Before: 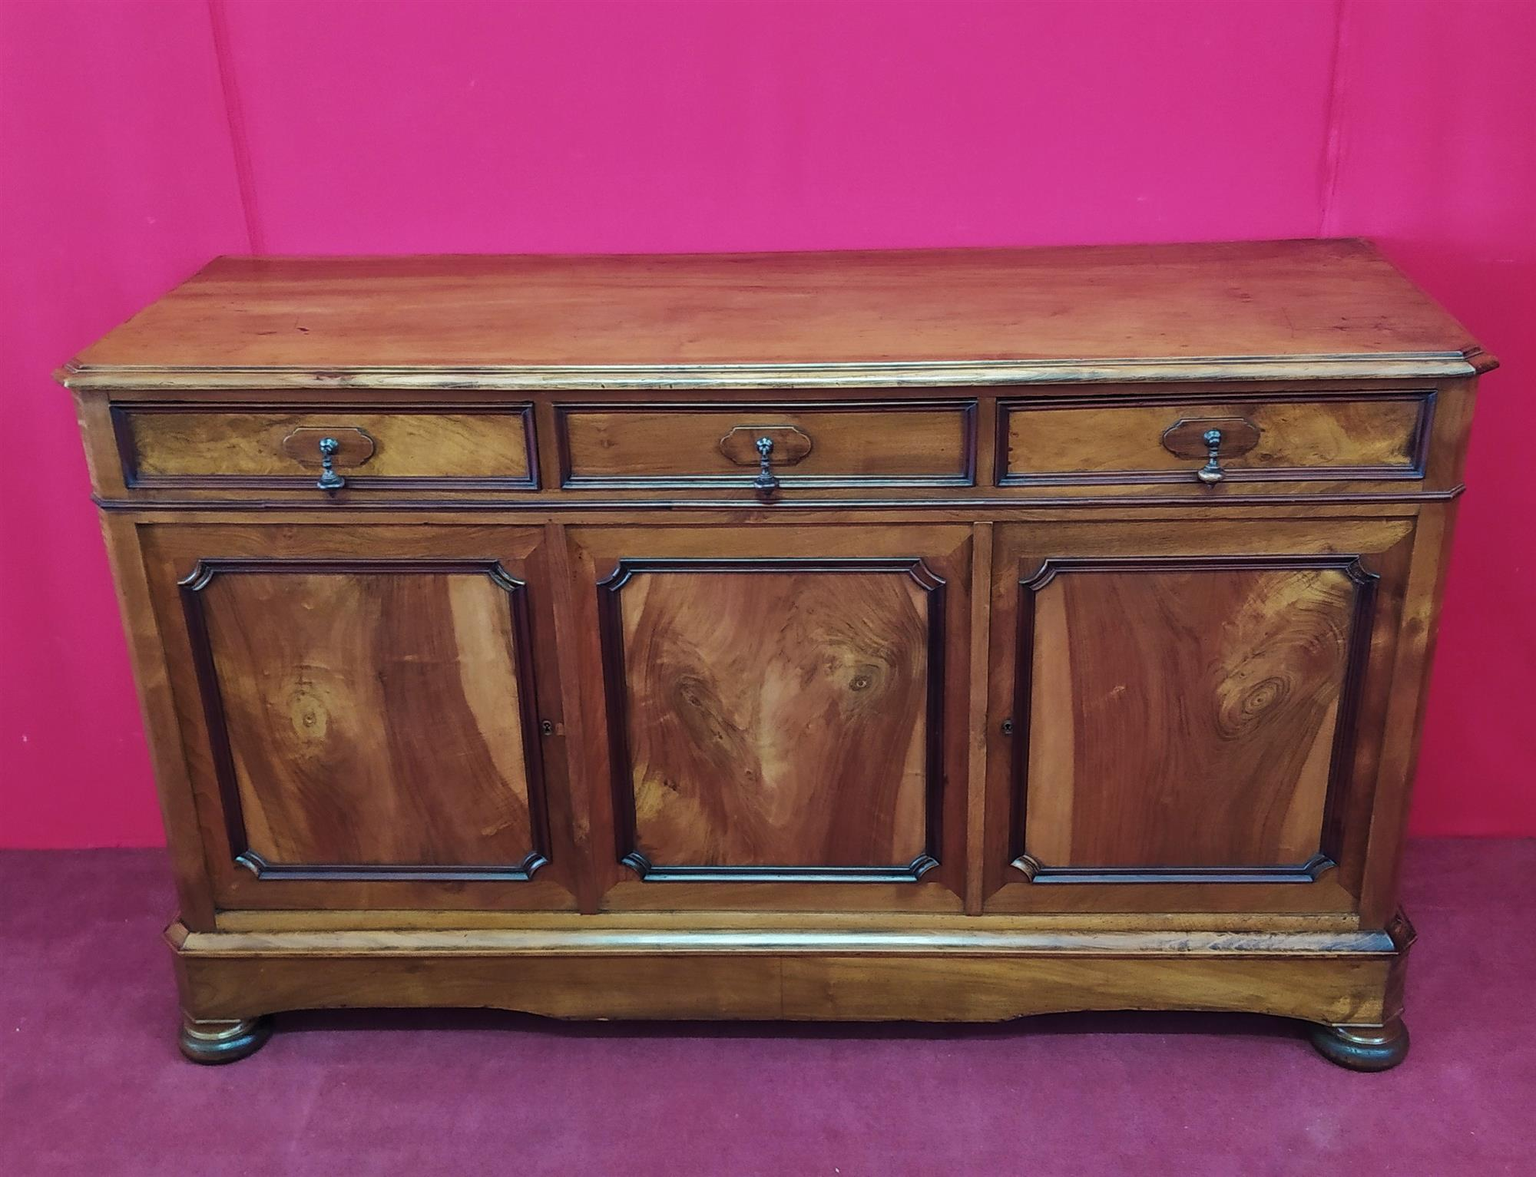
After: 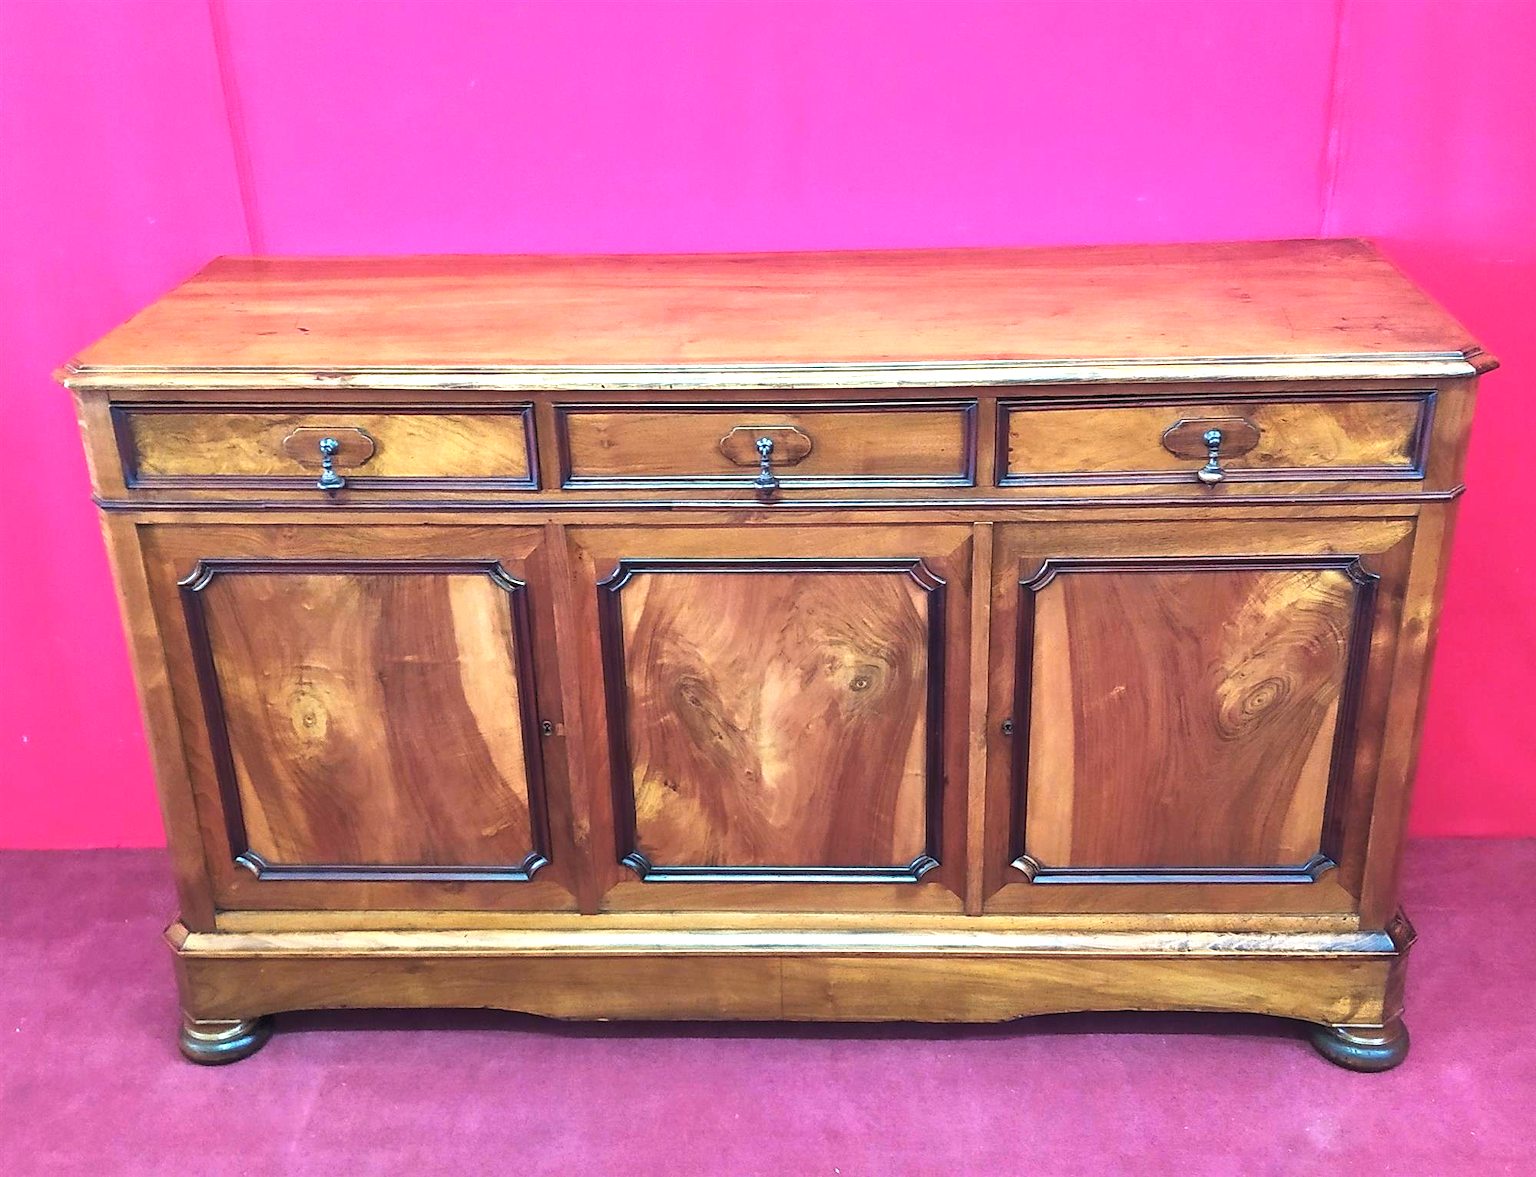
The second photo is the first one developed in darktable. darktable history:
exposure: black level correction 0, exposure 1.459 EV, compensate highlight preservation false
